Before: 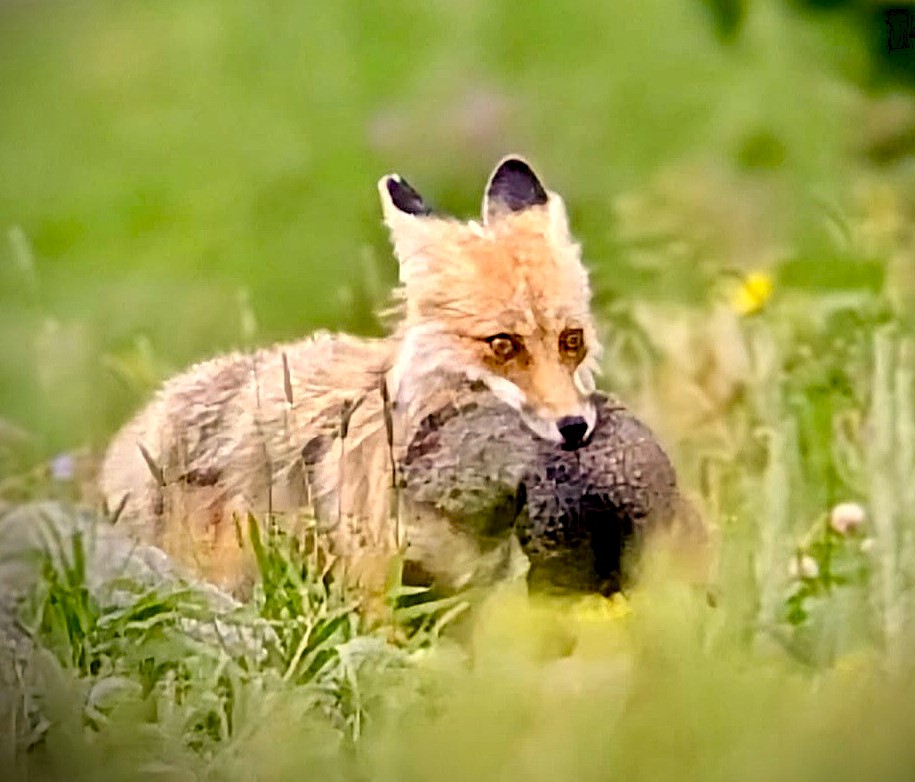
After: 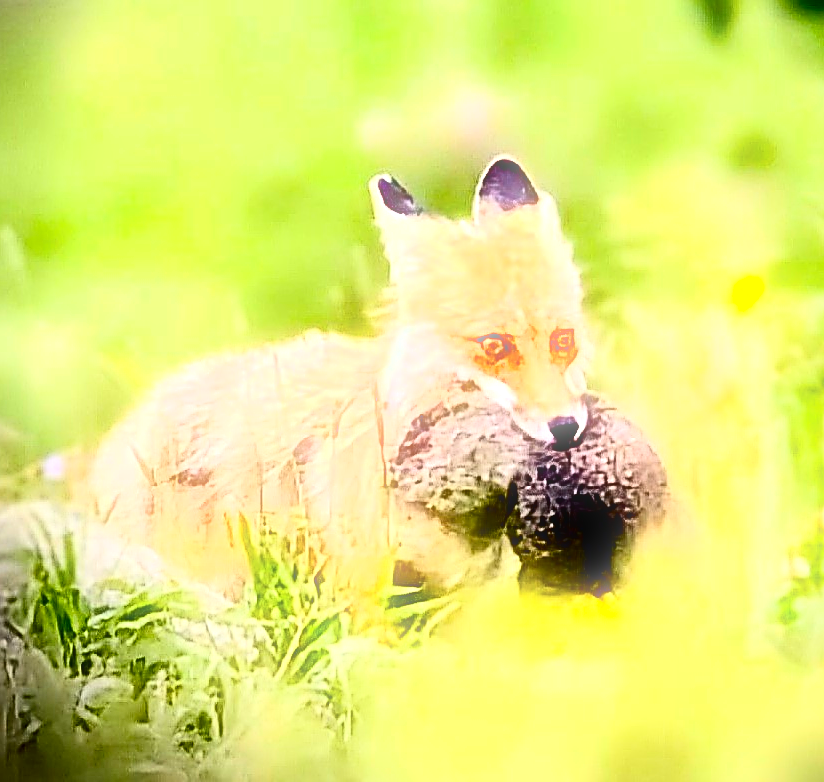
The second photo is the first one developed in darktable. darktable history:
contrast brightness saturation: contrast 0.32, brightness -0.08, saturation 0.17
crop and rotate: left 1.088%, right 8.807%
exposure: exposure 0.657 EV, compensate highlight preservation false
sharpen: radius 1.4, amount 1.25, threshold 0.7
bloom: size 5%, threshold 95%, strength 15%
white balance: red 0.983, blue 1.036
tone equalizer: on, module defaults
